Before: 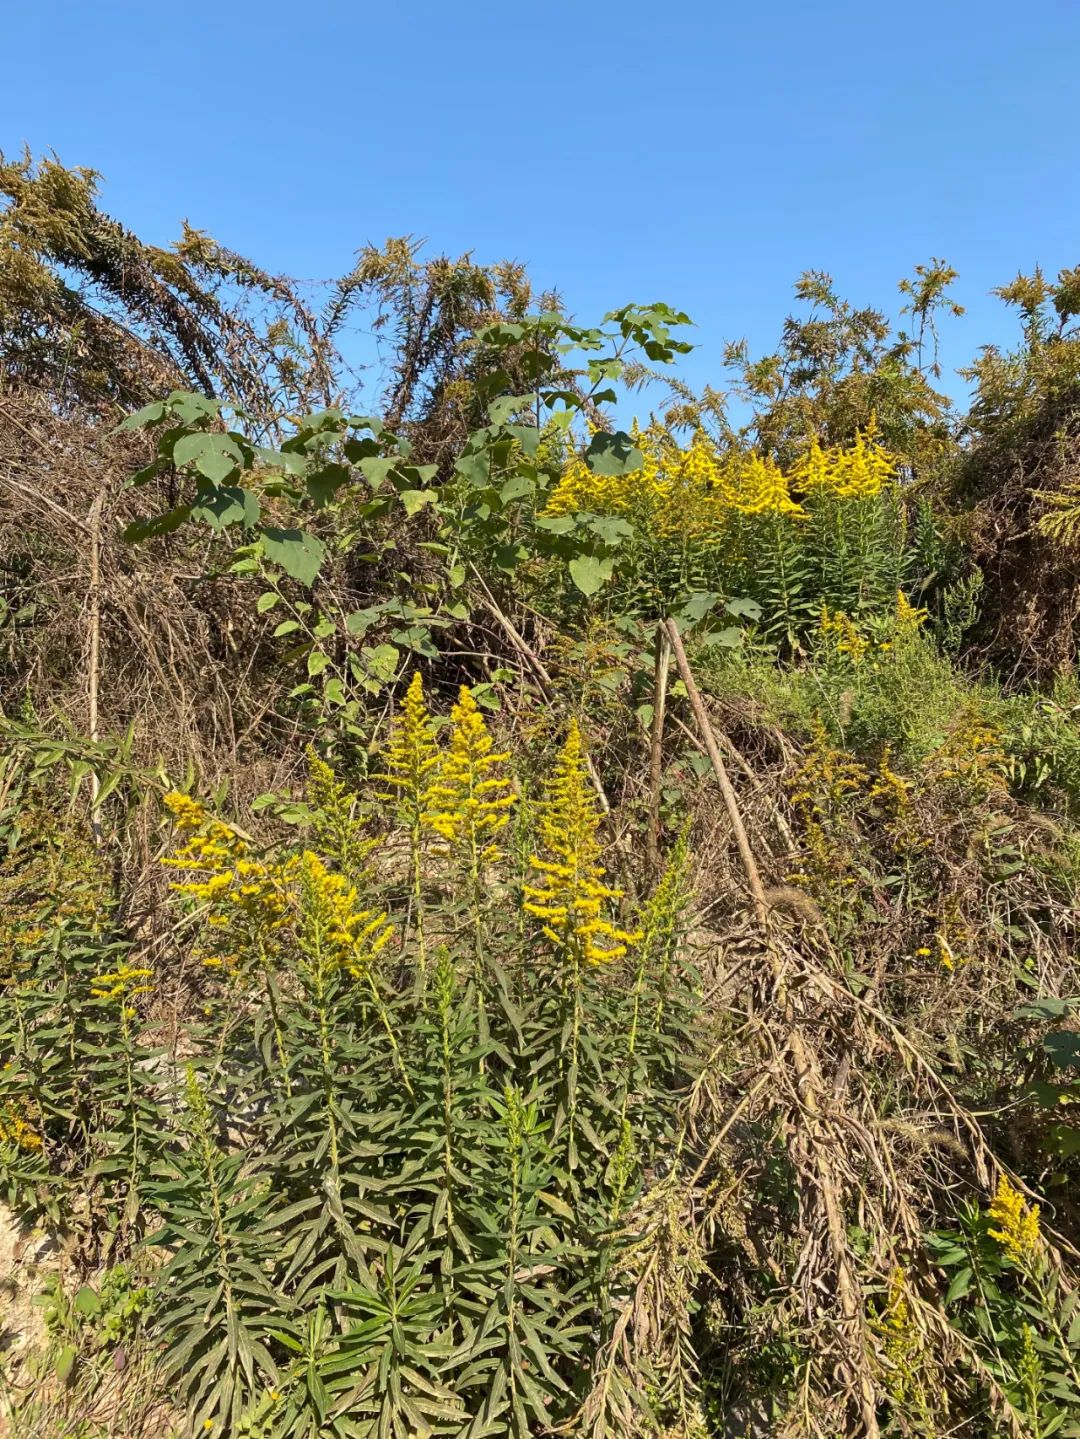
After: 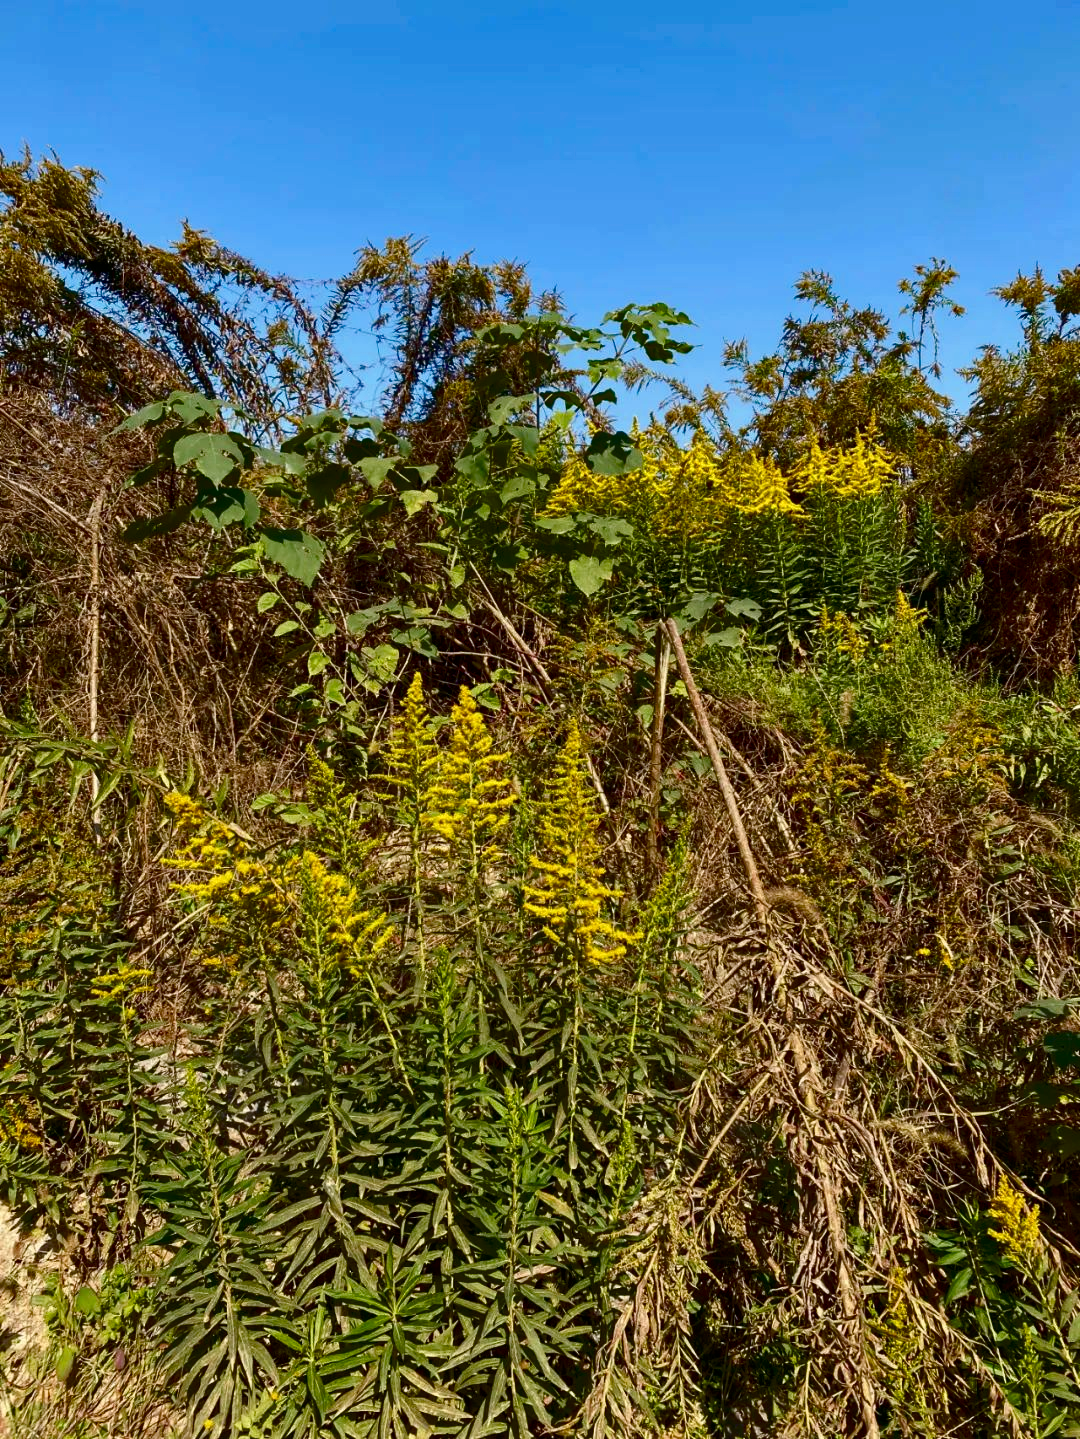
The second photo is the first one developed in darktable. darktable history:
color balance rgb: highlights gain › chroma 0.241%, highlights gain › hue 332.61°, perceptual saturation grading › global saturation 13.752%, perceptual saturation grading › highlights -30.404%, perceptual saturation grading › shadows 51.538%, global vibrance 20%
contrast brightness saturation: contrast 0.125, brightness -0.237, saturation 0.138
